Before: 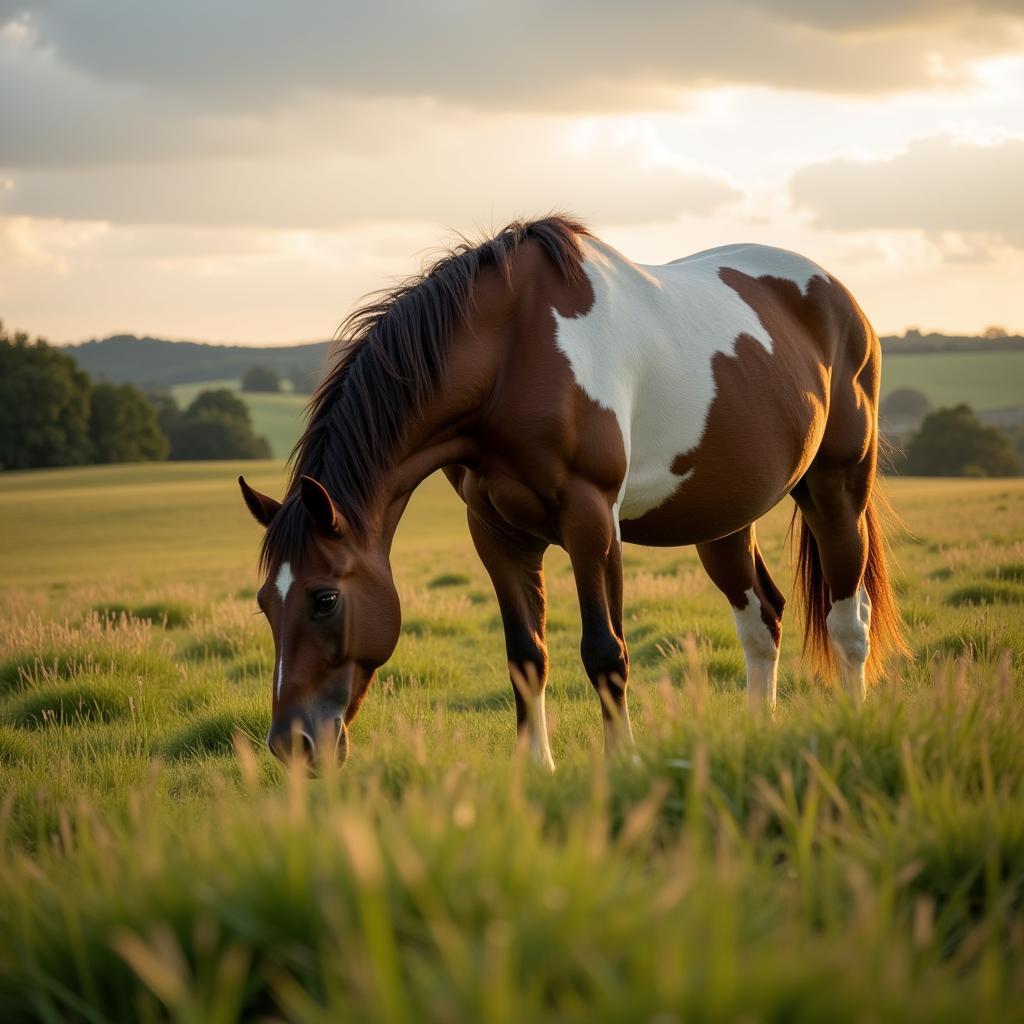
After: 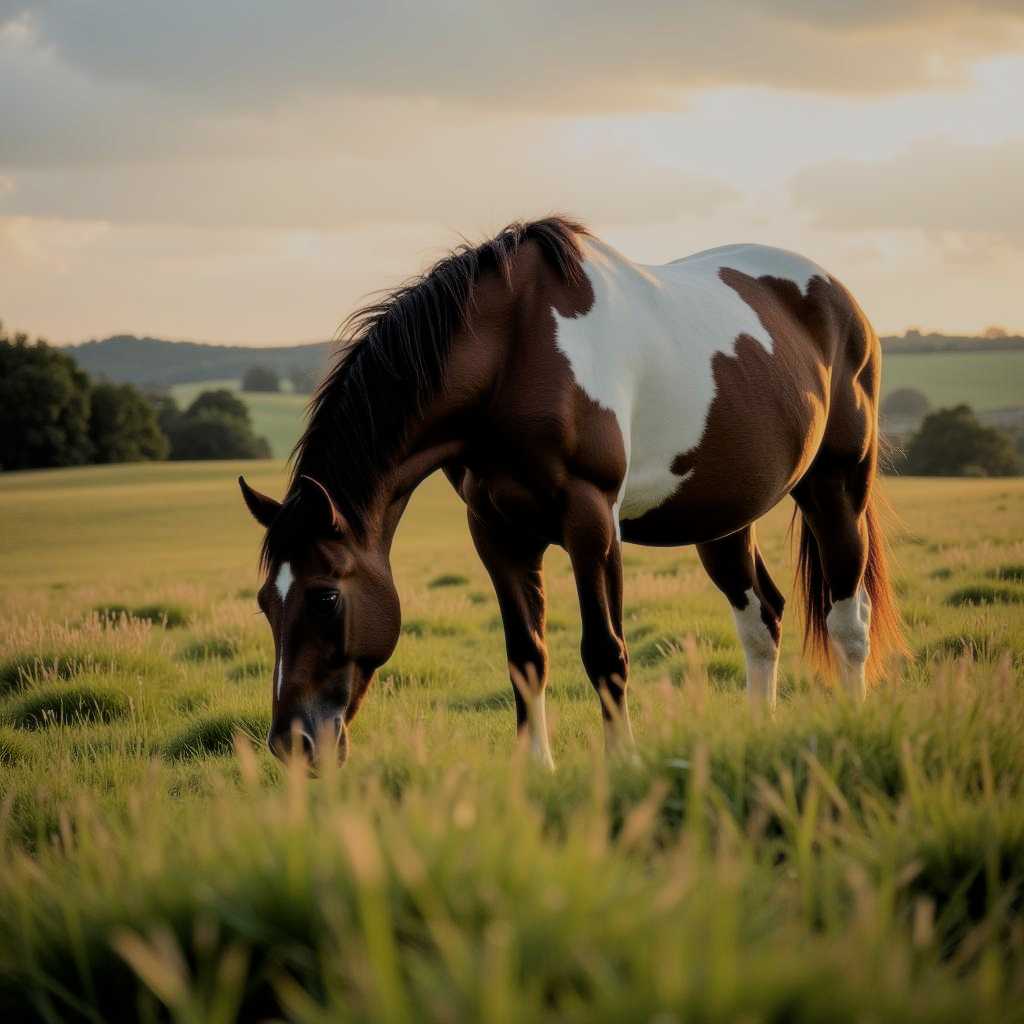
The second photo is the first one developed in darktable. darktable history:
soften: size 10%, saturation 50%, brightness 0.2 EV, mix 10%
filmic rgb: black relative exposure -6.15 EV, white relative exposure 6.96 EV, hardness 2.23, color science v6 (2022)
